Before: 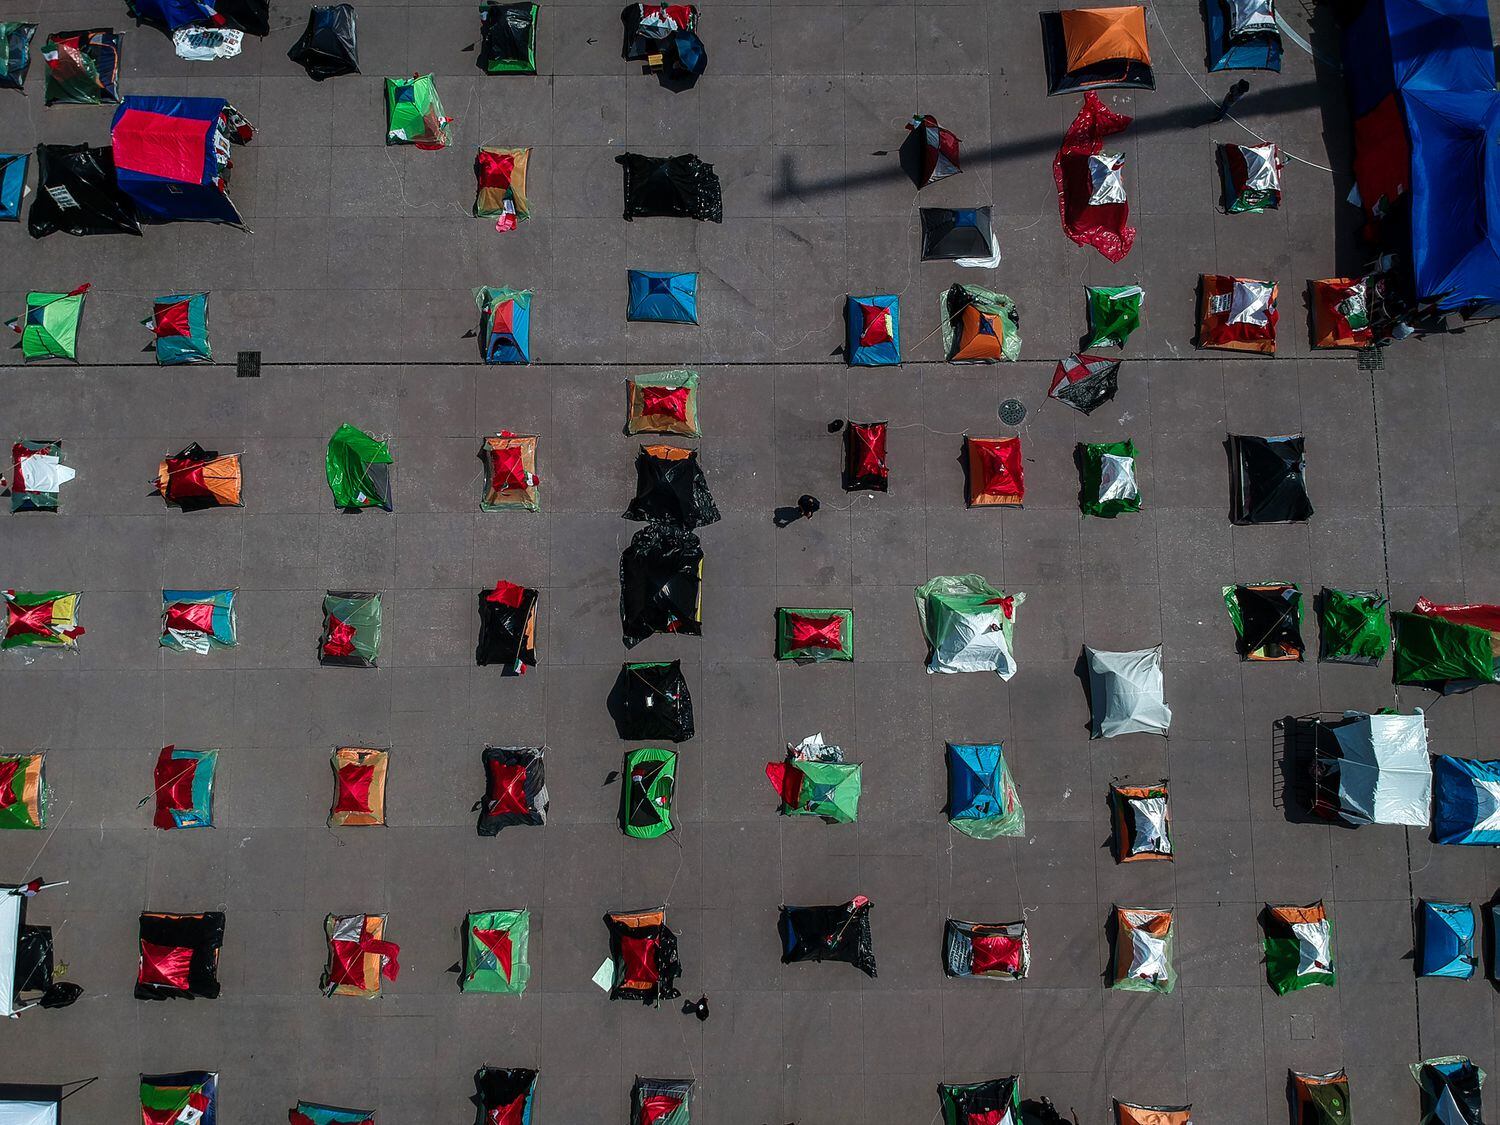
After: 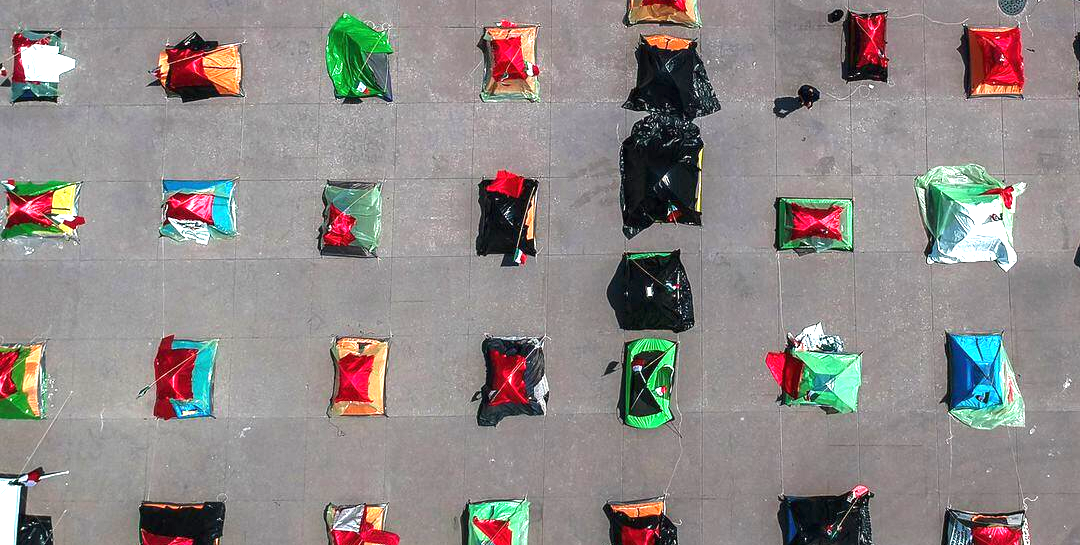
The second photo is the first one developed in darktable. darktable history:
exposure: black level correction 0, exposure 1.475 EV, compensate highlight preservation false
crop: top 36.507%, right 27.964%, bottom 15.007%
